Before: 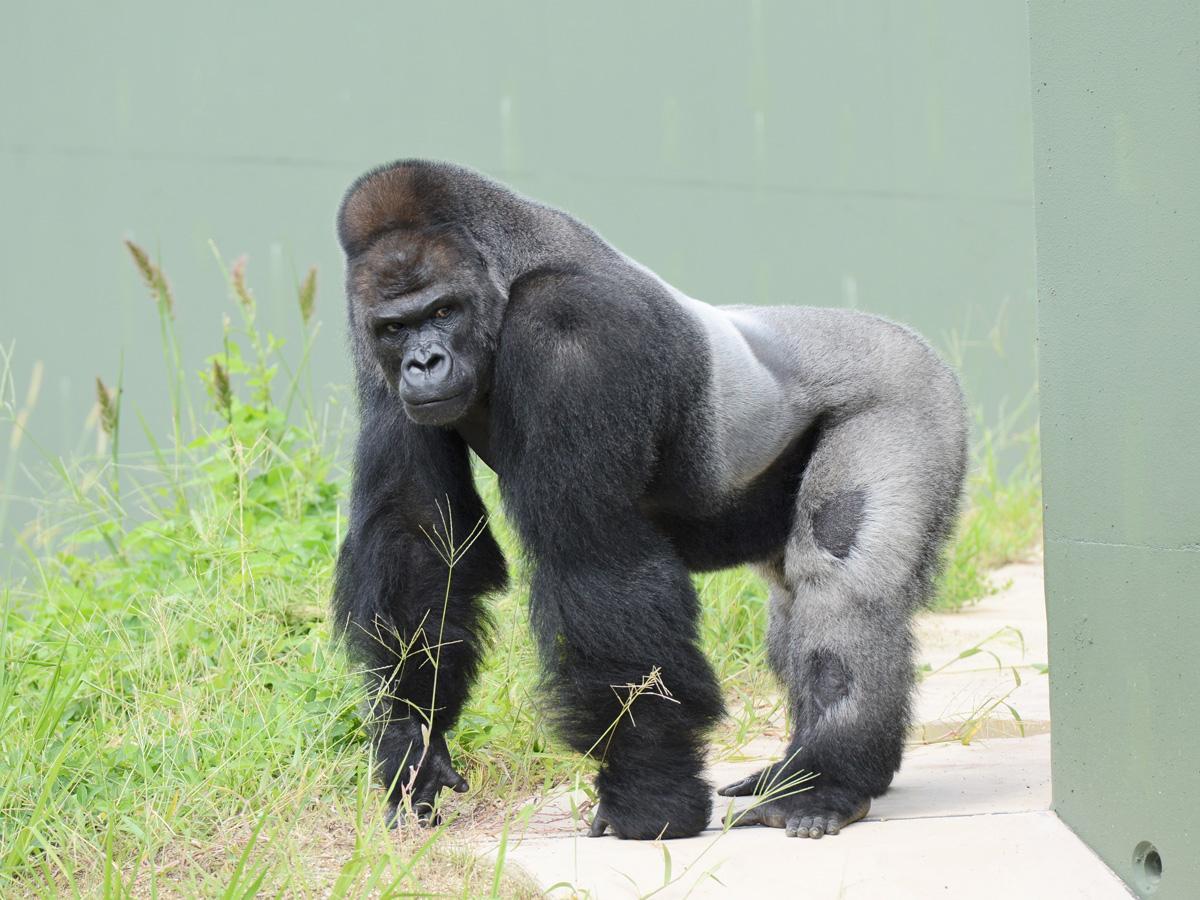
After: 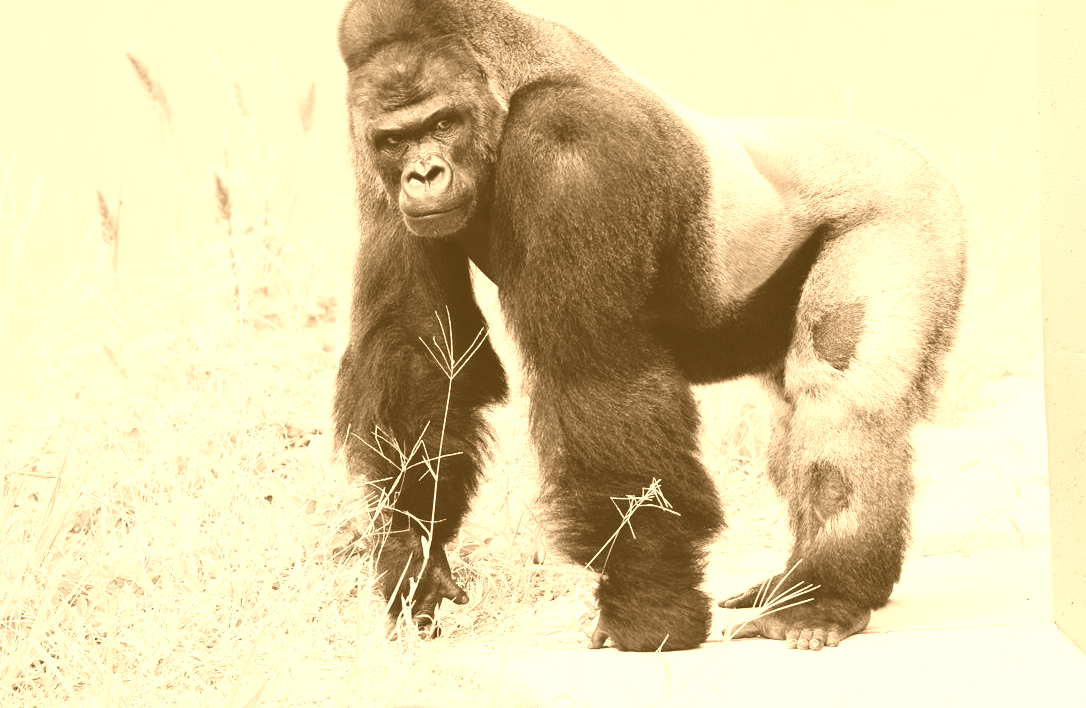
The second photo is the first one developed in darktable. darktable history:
crop: top 20.916%, right 9.437%, bottom 0.316%
sigmoid: skew -0.2, preserve hue 0%, red attenuation 0.1, red rotation 0.035, green attenuation 0.1, green rotation -0.017, blue attenuation 0.15, blue rotation -0.052, base primaries Rec2020
colorize: hue 28.8°, source mix 100%
